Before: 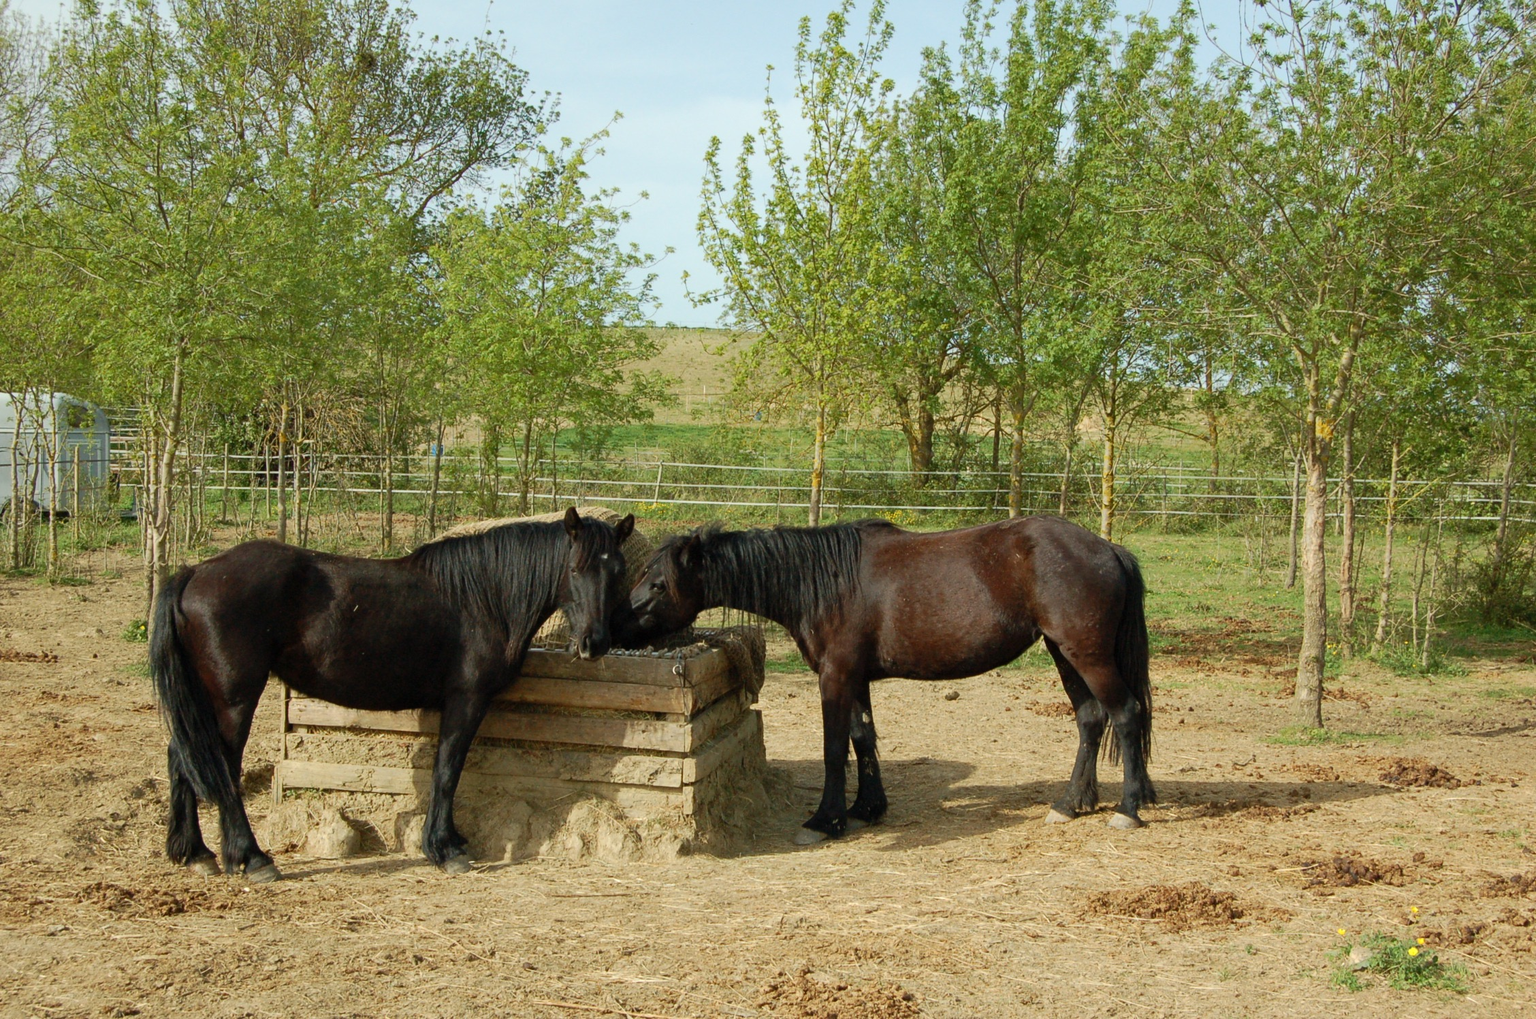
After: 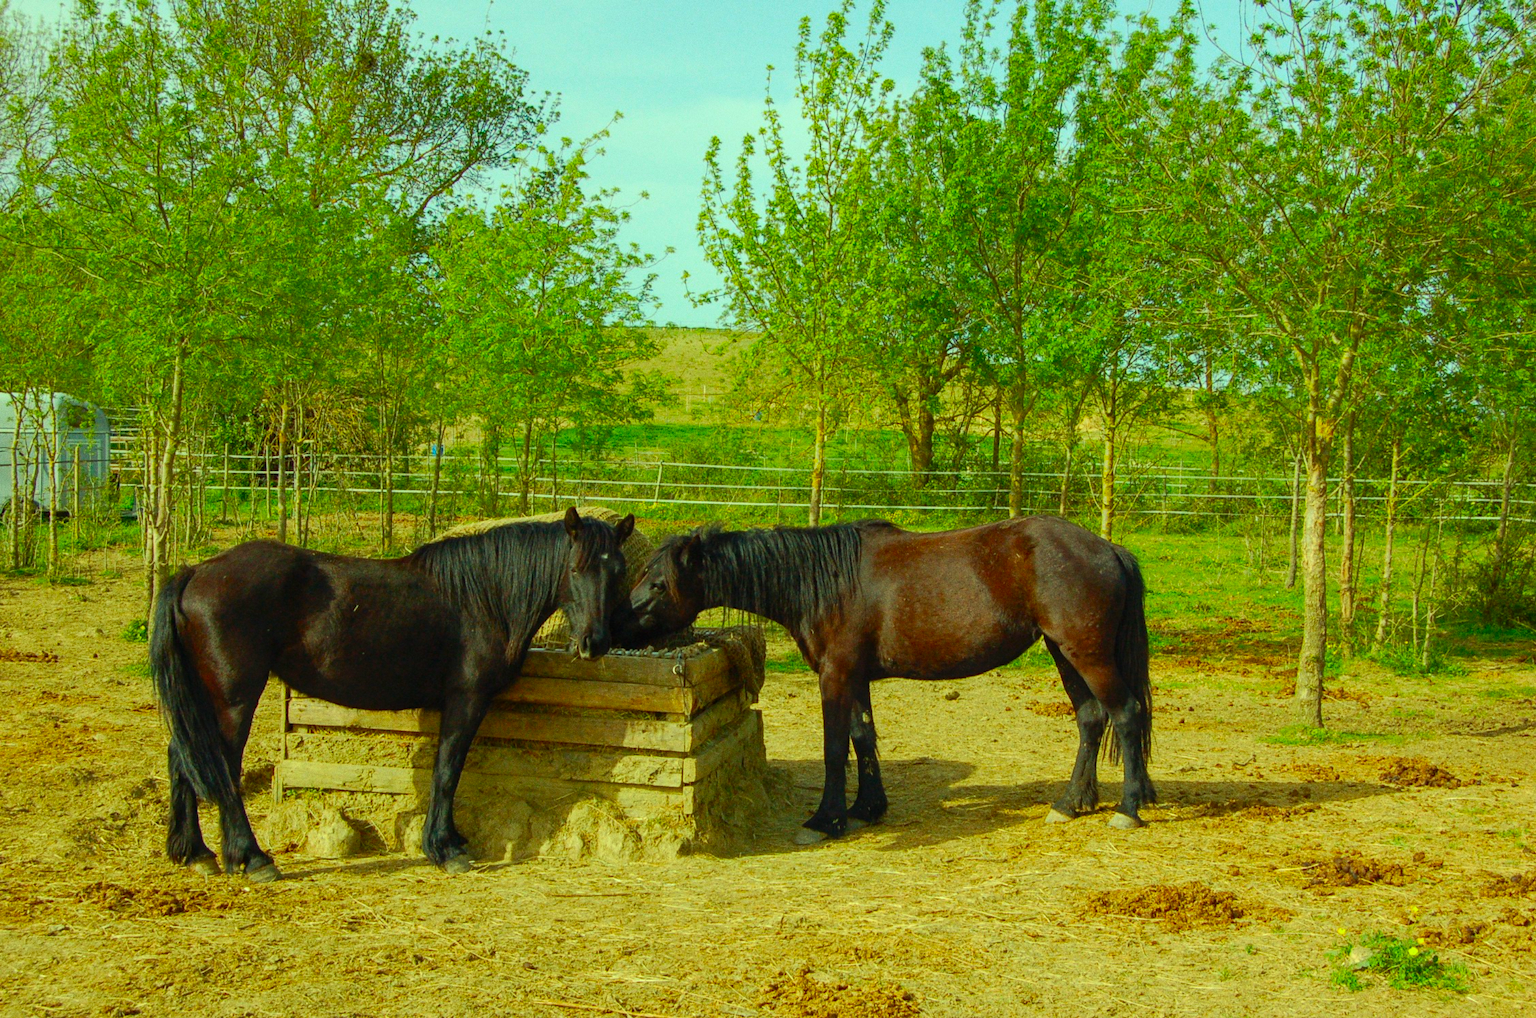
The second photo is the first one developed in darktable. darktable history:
local contrast: detail 110%
color correction: highlights a* -10.77, highlights b* 9.8, saturation 1.72
grain: coarseness 0.09 ISO
